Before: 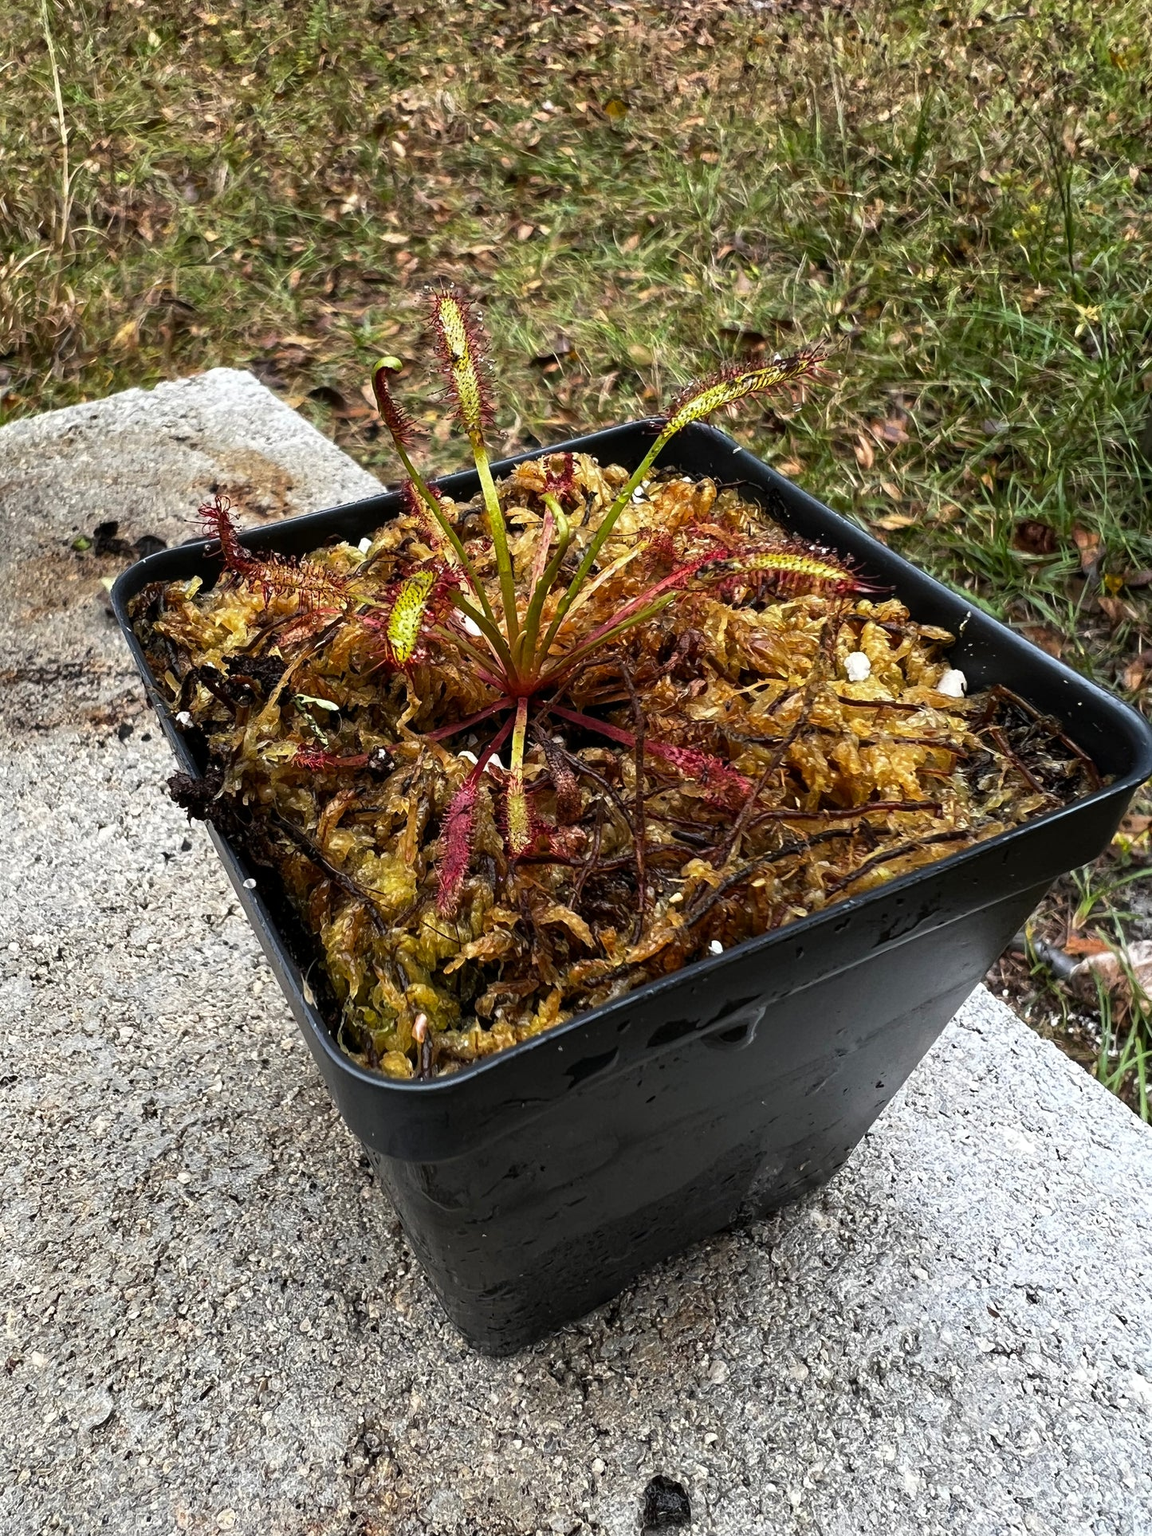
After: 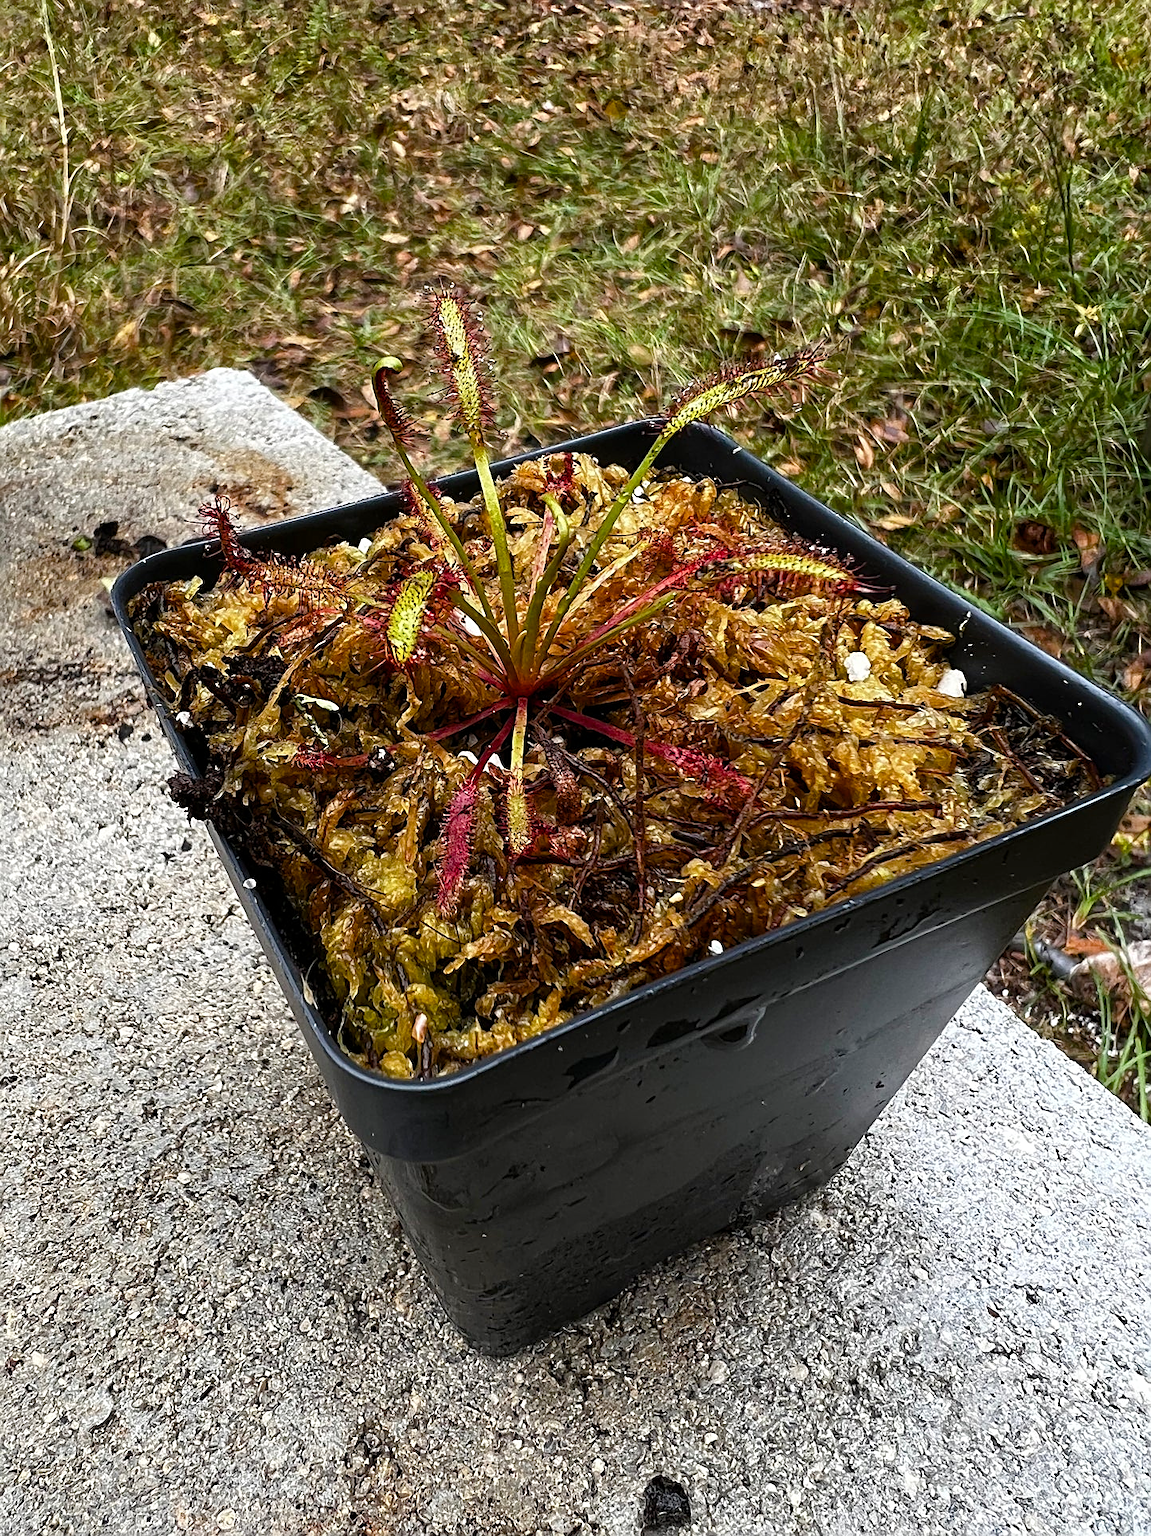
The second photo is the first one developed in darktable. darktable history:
sharpen: on, module defaults
color balance rgb: shadows lift › hue 85.64°, perceptual saturation grading › global saturation 20%, perceptual saturation grading › highlights -25.802%, perceptual saturation grading › shadows 24.806%
